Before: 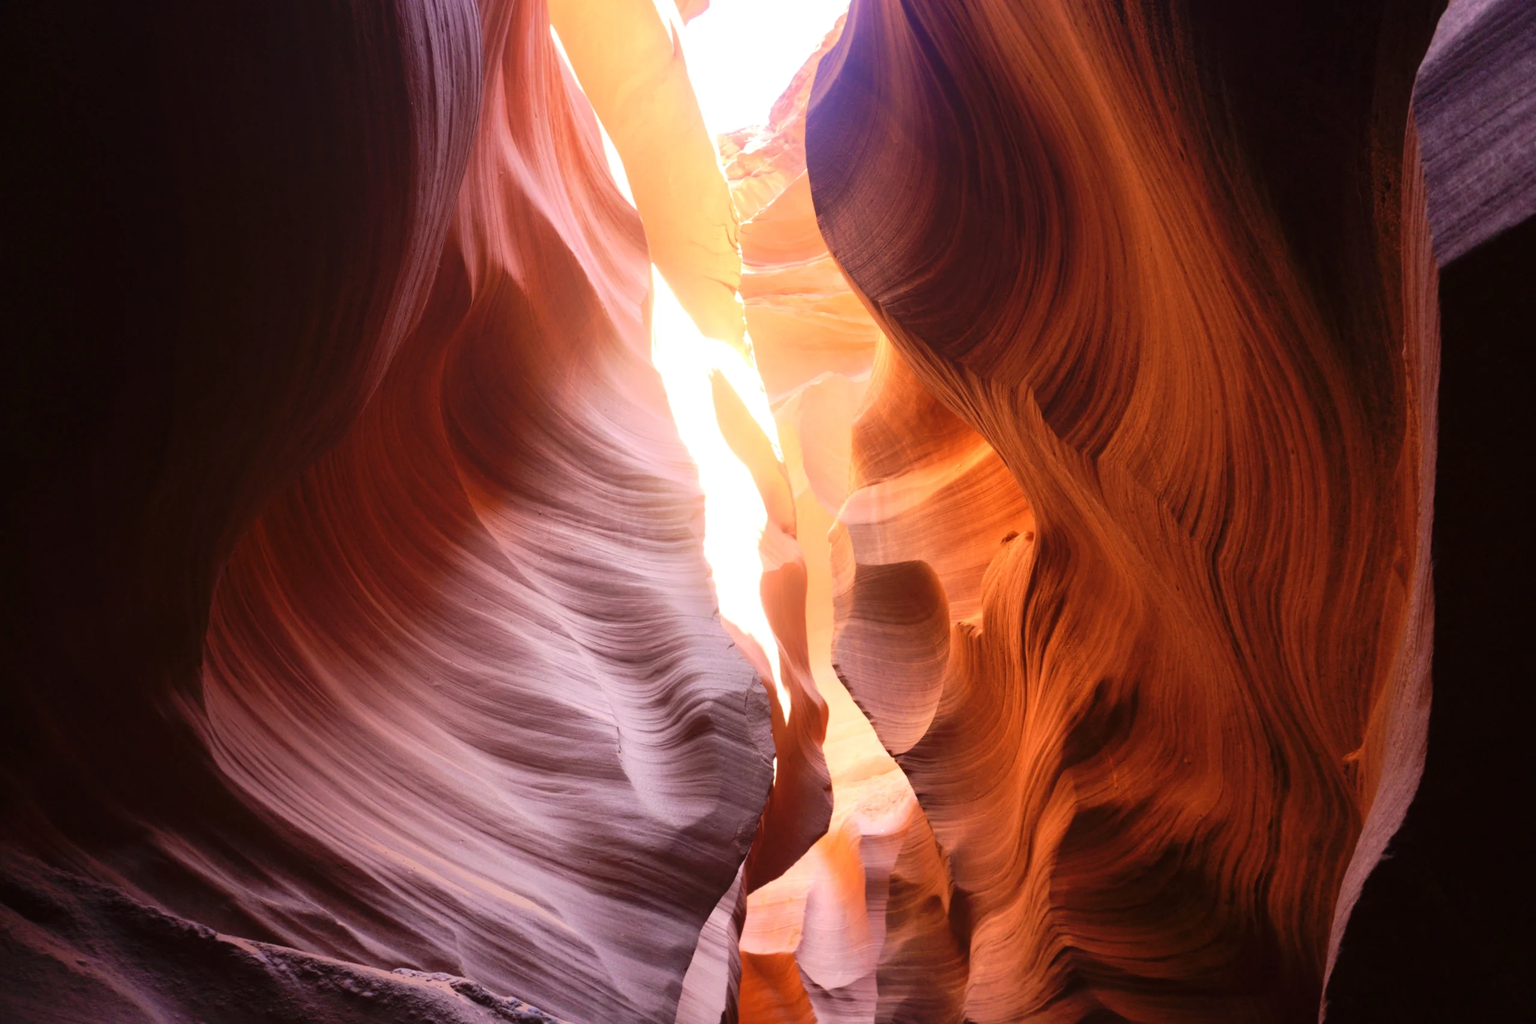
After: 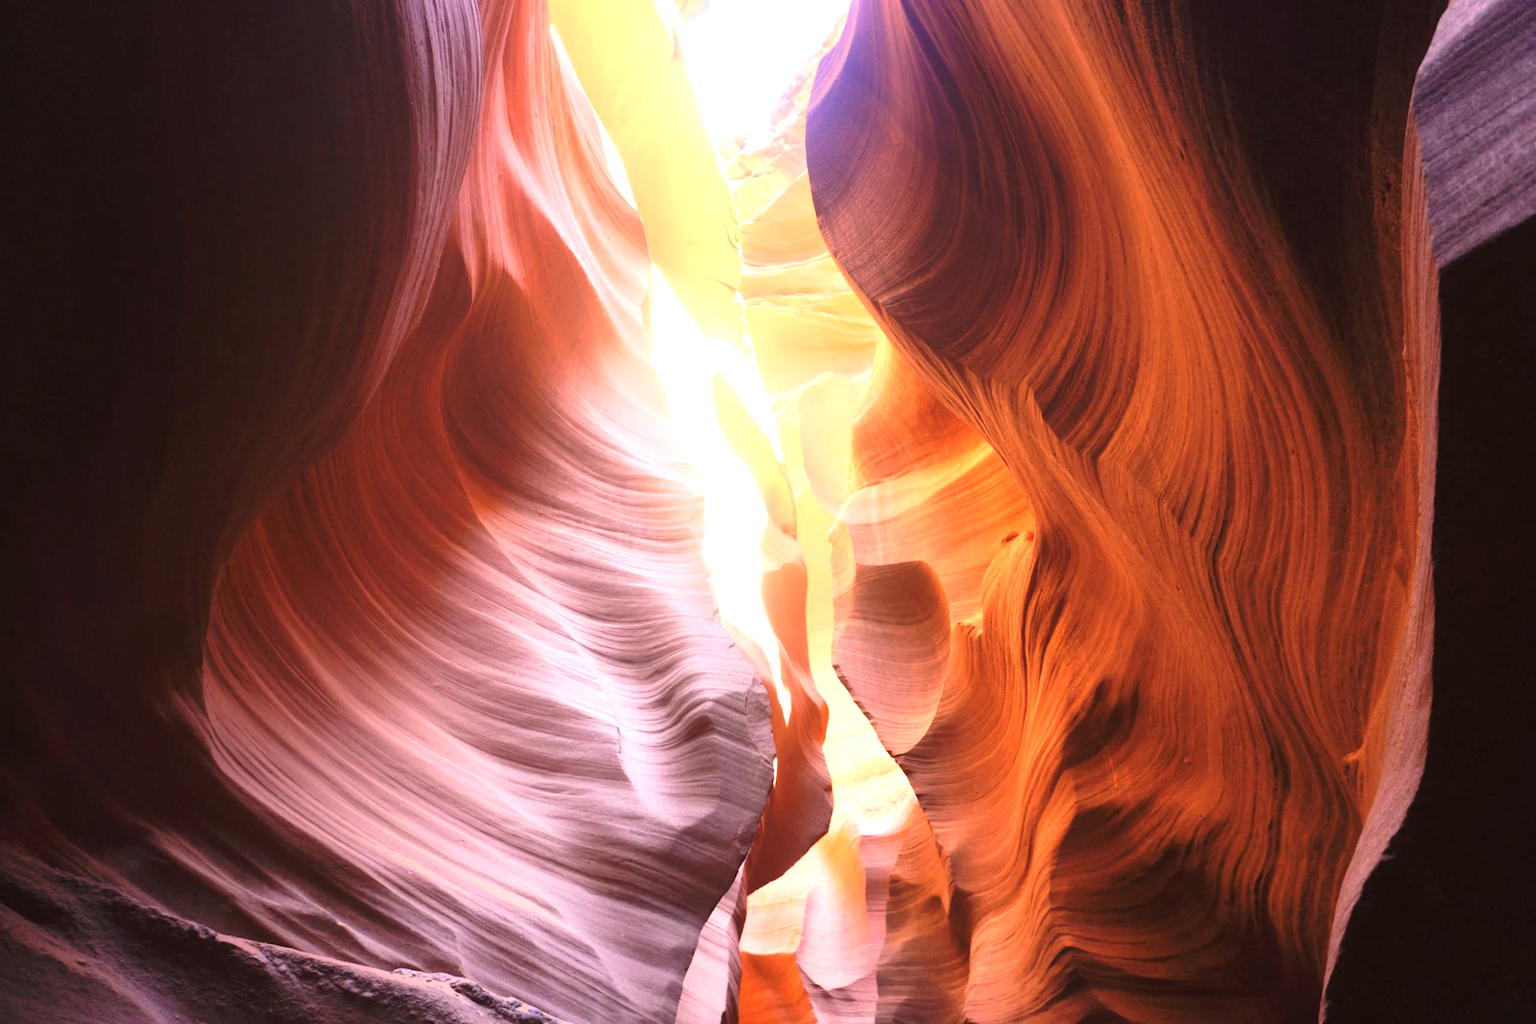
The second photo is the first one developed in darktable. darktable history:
exposure: exposure 0.777 EV, compensate highlight preservation false
contrast brightness saturation: contrast 0.054, brightness 0.067, saturation 0.007
